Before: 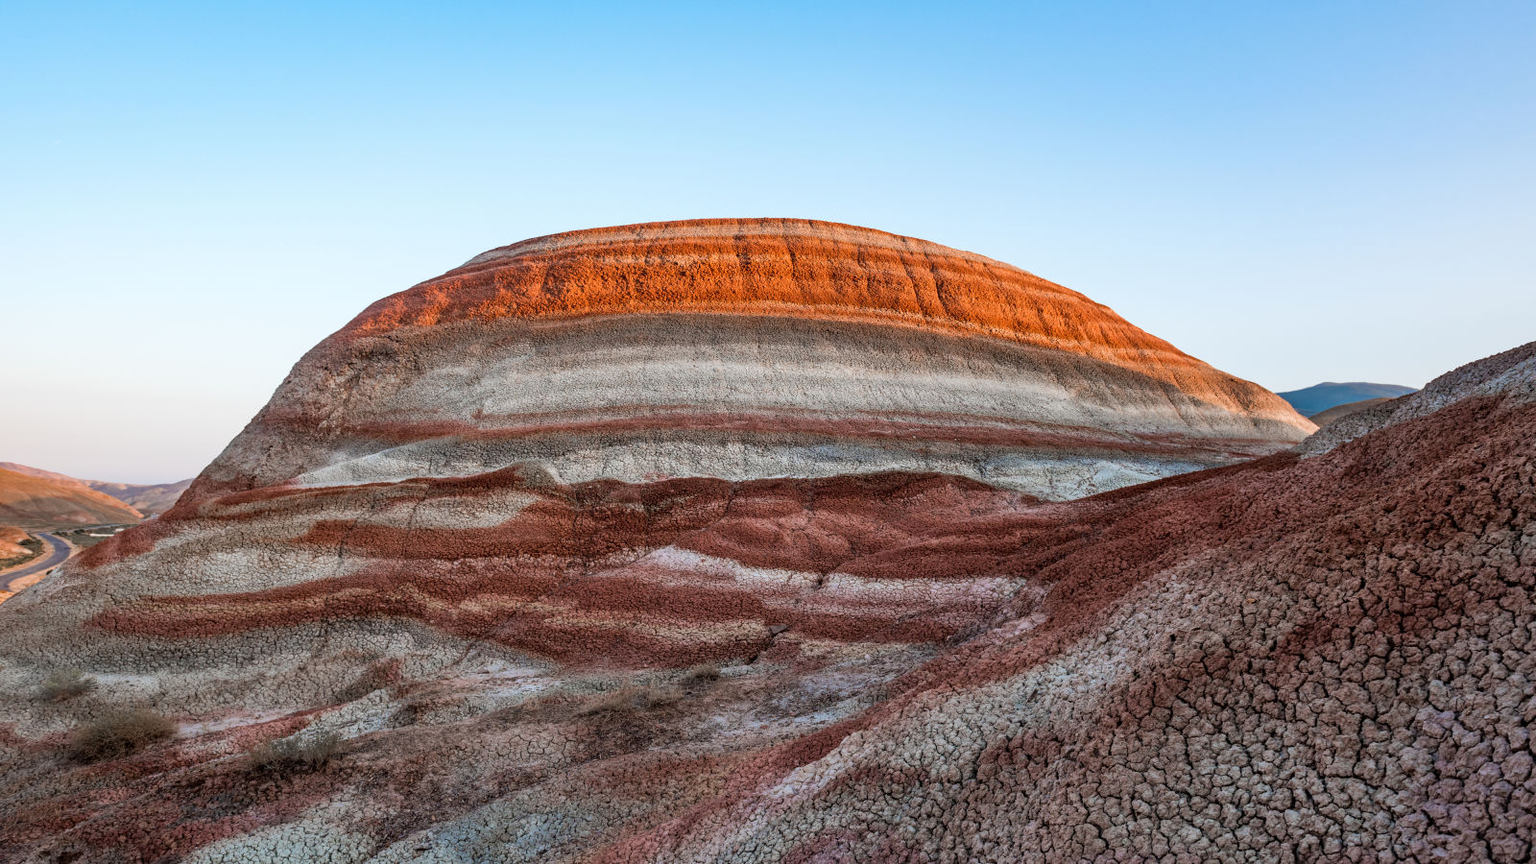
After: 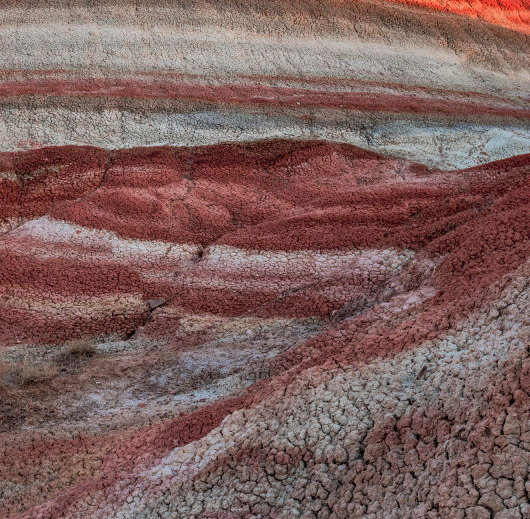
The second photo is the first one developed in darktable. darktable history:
crop: left 40.878%, top 39.176%, right 25.993%, bottom 3.081%
color zones: curves: ch1 [(0.235, 0.558) (0.75, 0.5)]; ch2 [(0.25, 0.462) (0.749, 0.457)], mix 25.94%
shadows and highlights: on, module defaults
